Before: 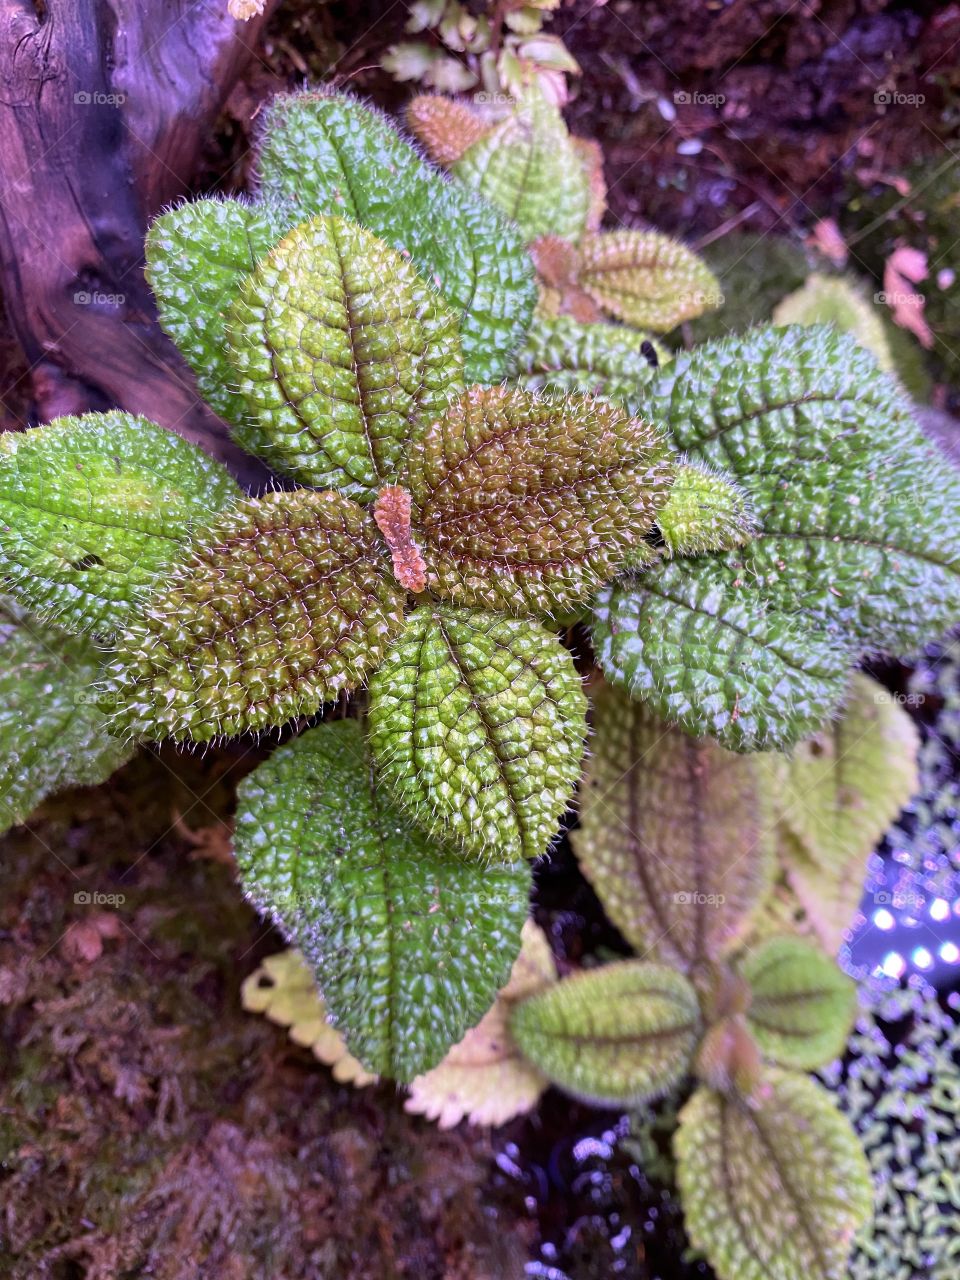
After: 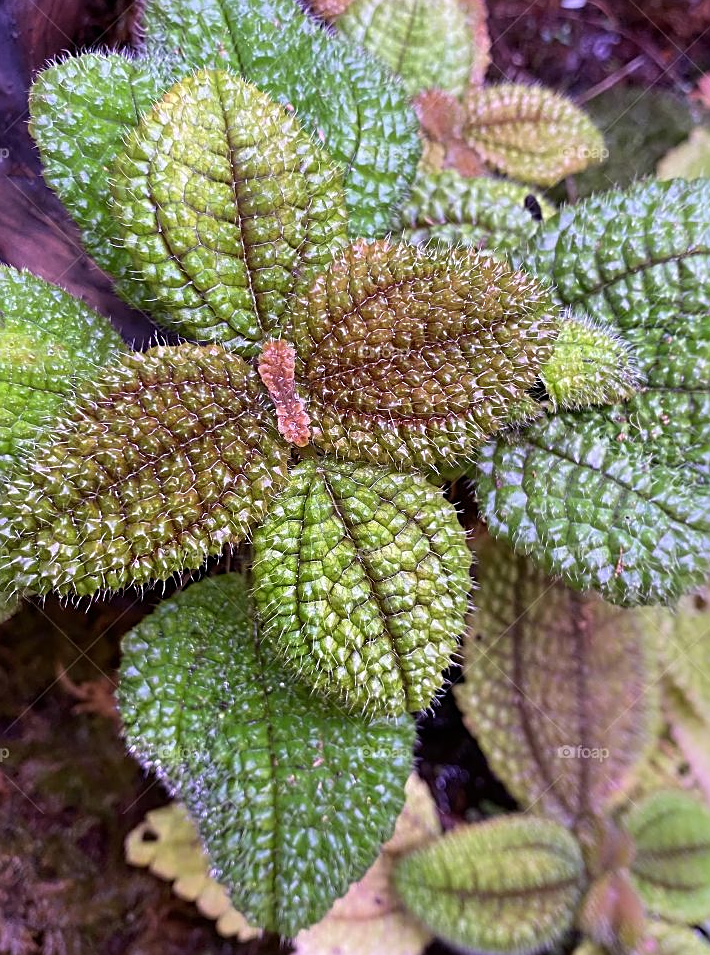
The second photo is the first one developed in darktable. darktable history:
sharpen: amount 0.497
crop and rotate: left 12.103%, top 11.437%, right 13.925%, bottom 13.882%
